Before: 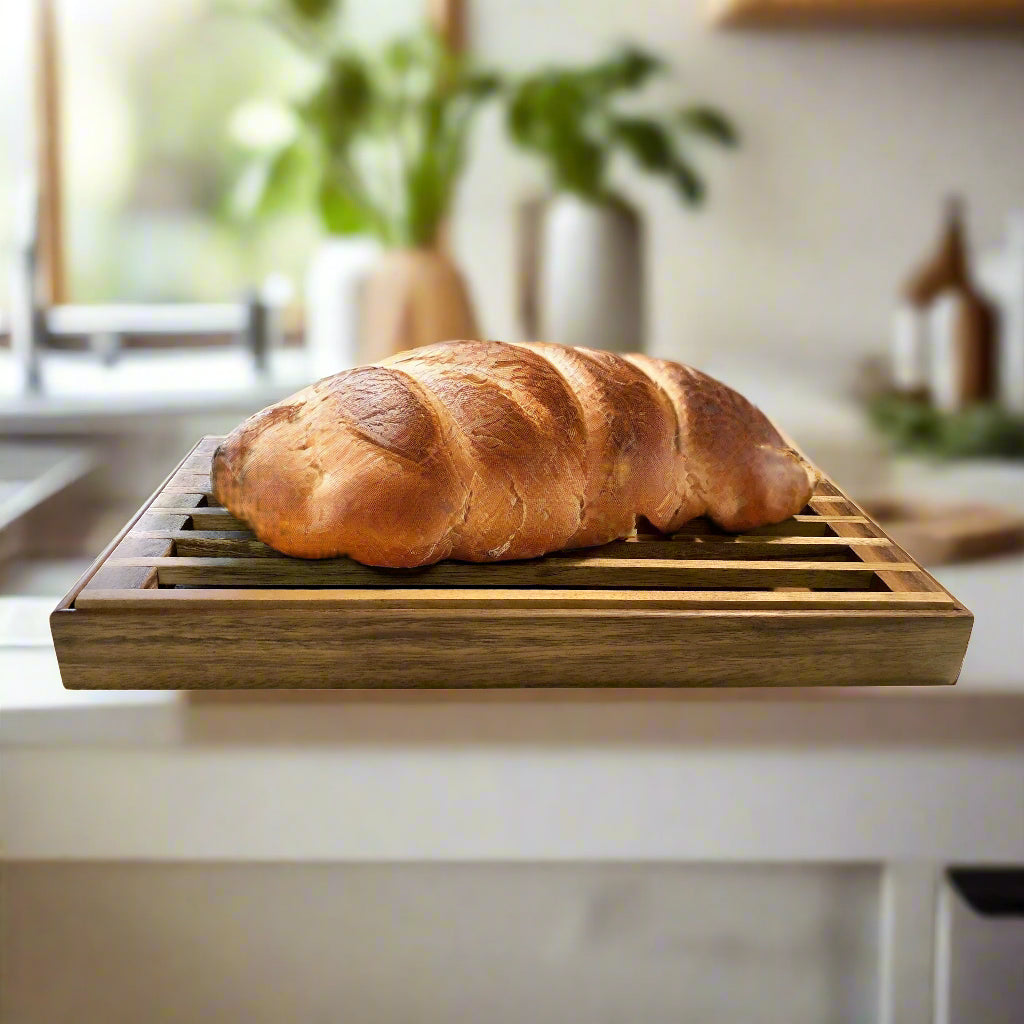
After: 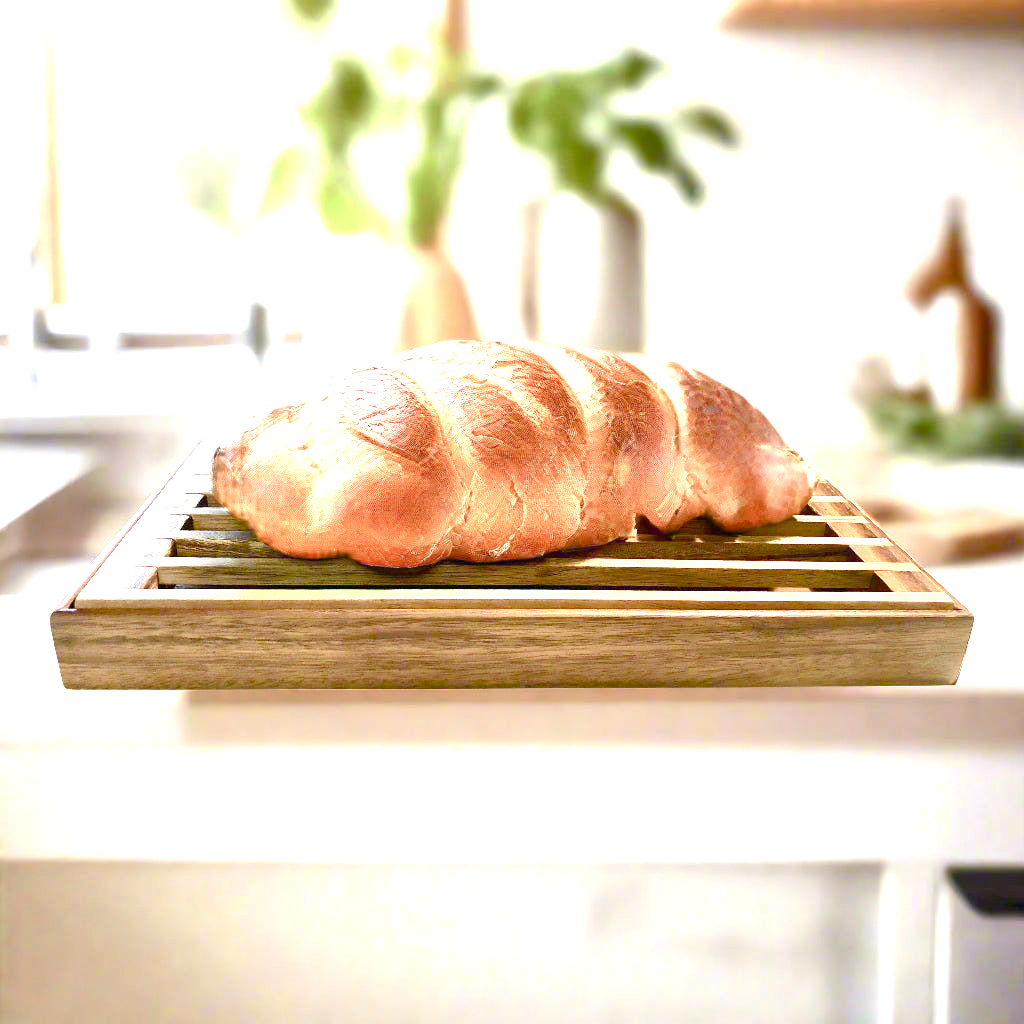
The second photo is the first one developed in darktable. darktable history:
color balance rgb: shadows lift › chroma 1%, shadows lift › hue 113°, highlights gain › chroma 0.2%, highlights gain › hue 333°, perceptual saturation grading › global saturation 20%, perceptual saturation grading › highlights -50%, perceptual saturation grading › shadows 25%, contrast -10%
exposure: black level correction 0, exposure 1.9 EV, compensate highlight preservation false
